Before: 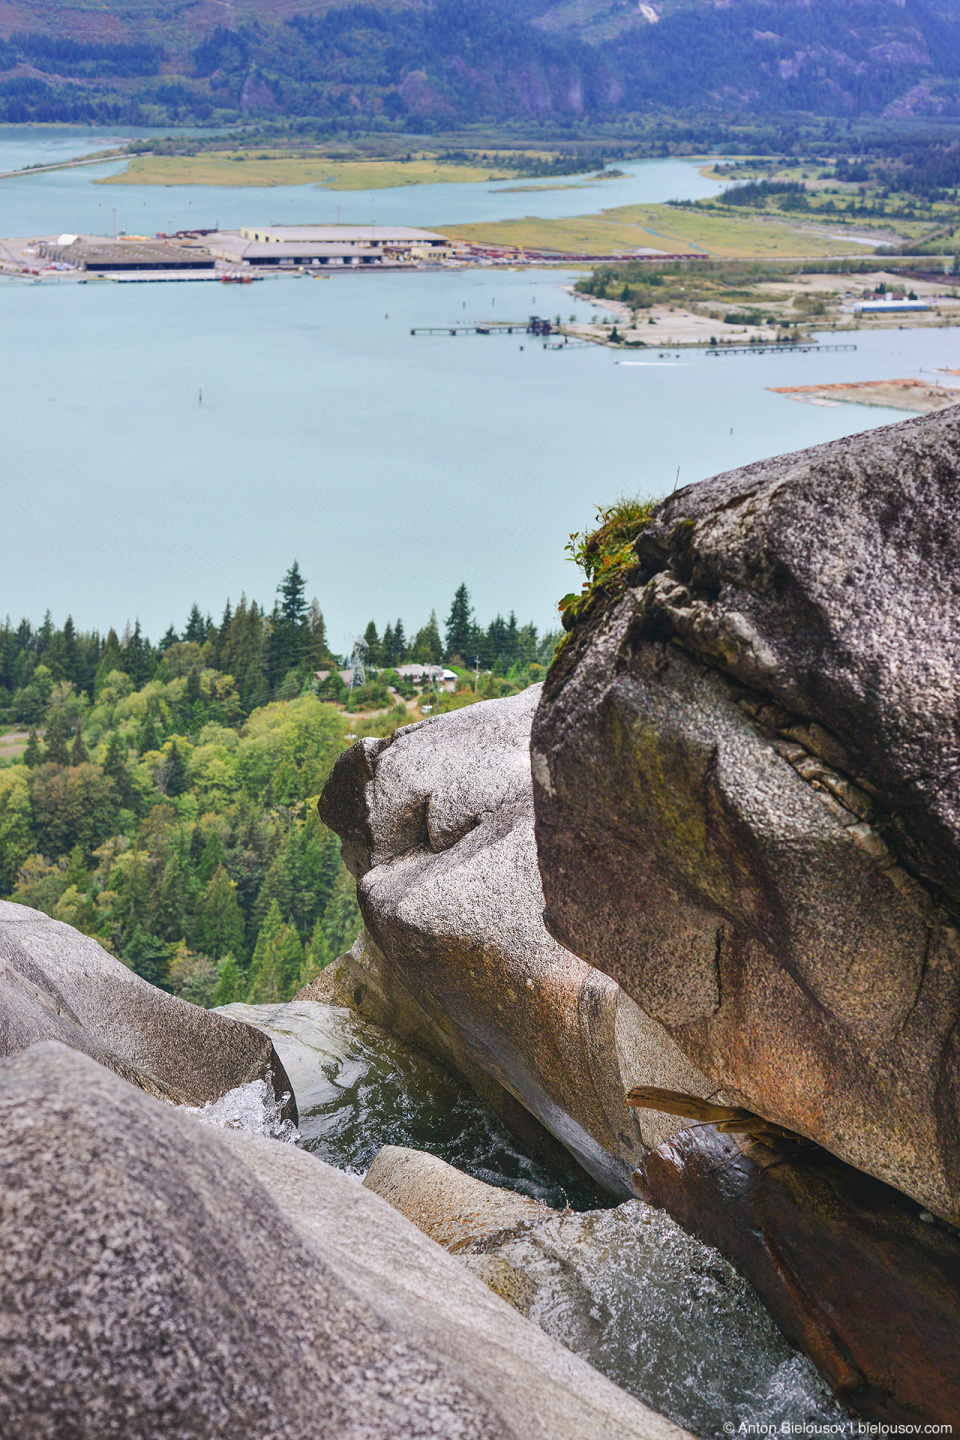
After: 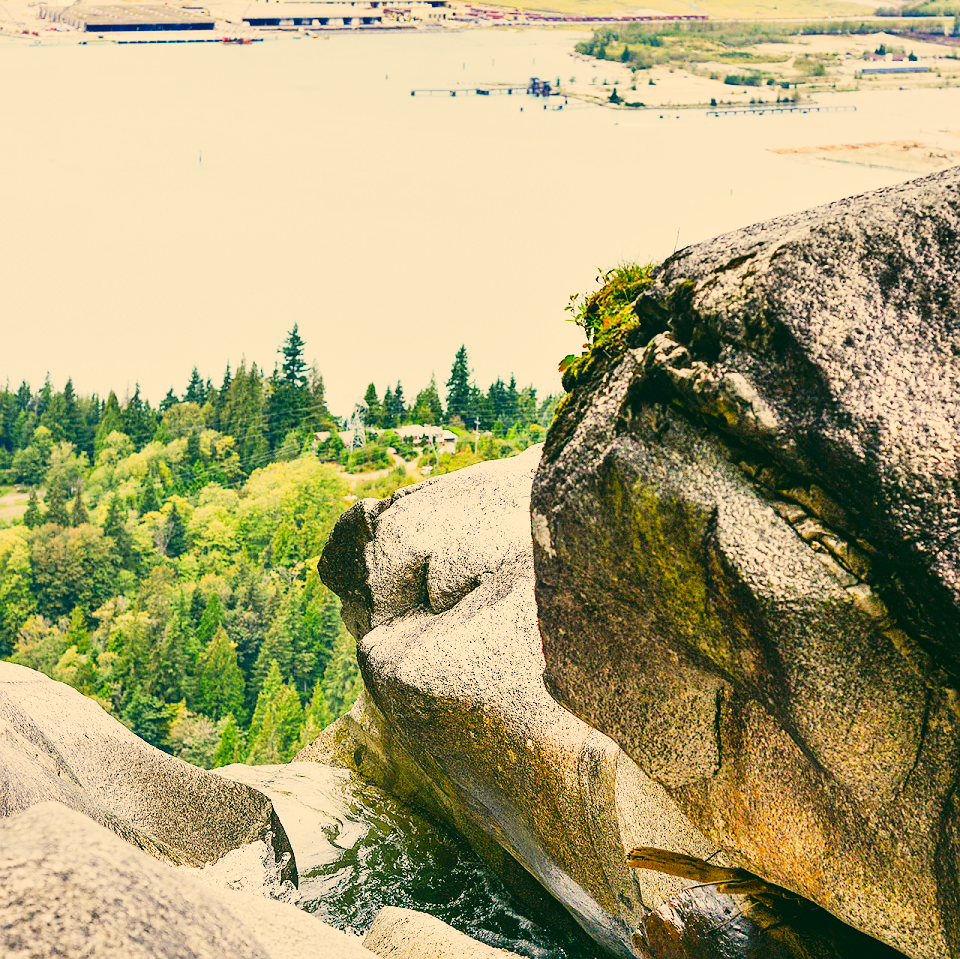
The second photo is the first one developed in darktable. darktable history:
tone curve: curves: ch0 [(0, 0.026) (0.155, 0.133) (0.272, 0.34) (0.434, 0.625) (0.676, 0.871) (0.994, 0.955)], preserve colors none
sharpen: radius 1.02
color correction: highlights a* 5.33, highlights b* 24.85, shadows a* -15.68, shadows b* 3.98
crop: top 16.629%, bottom 16.732%
